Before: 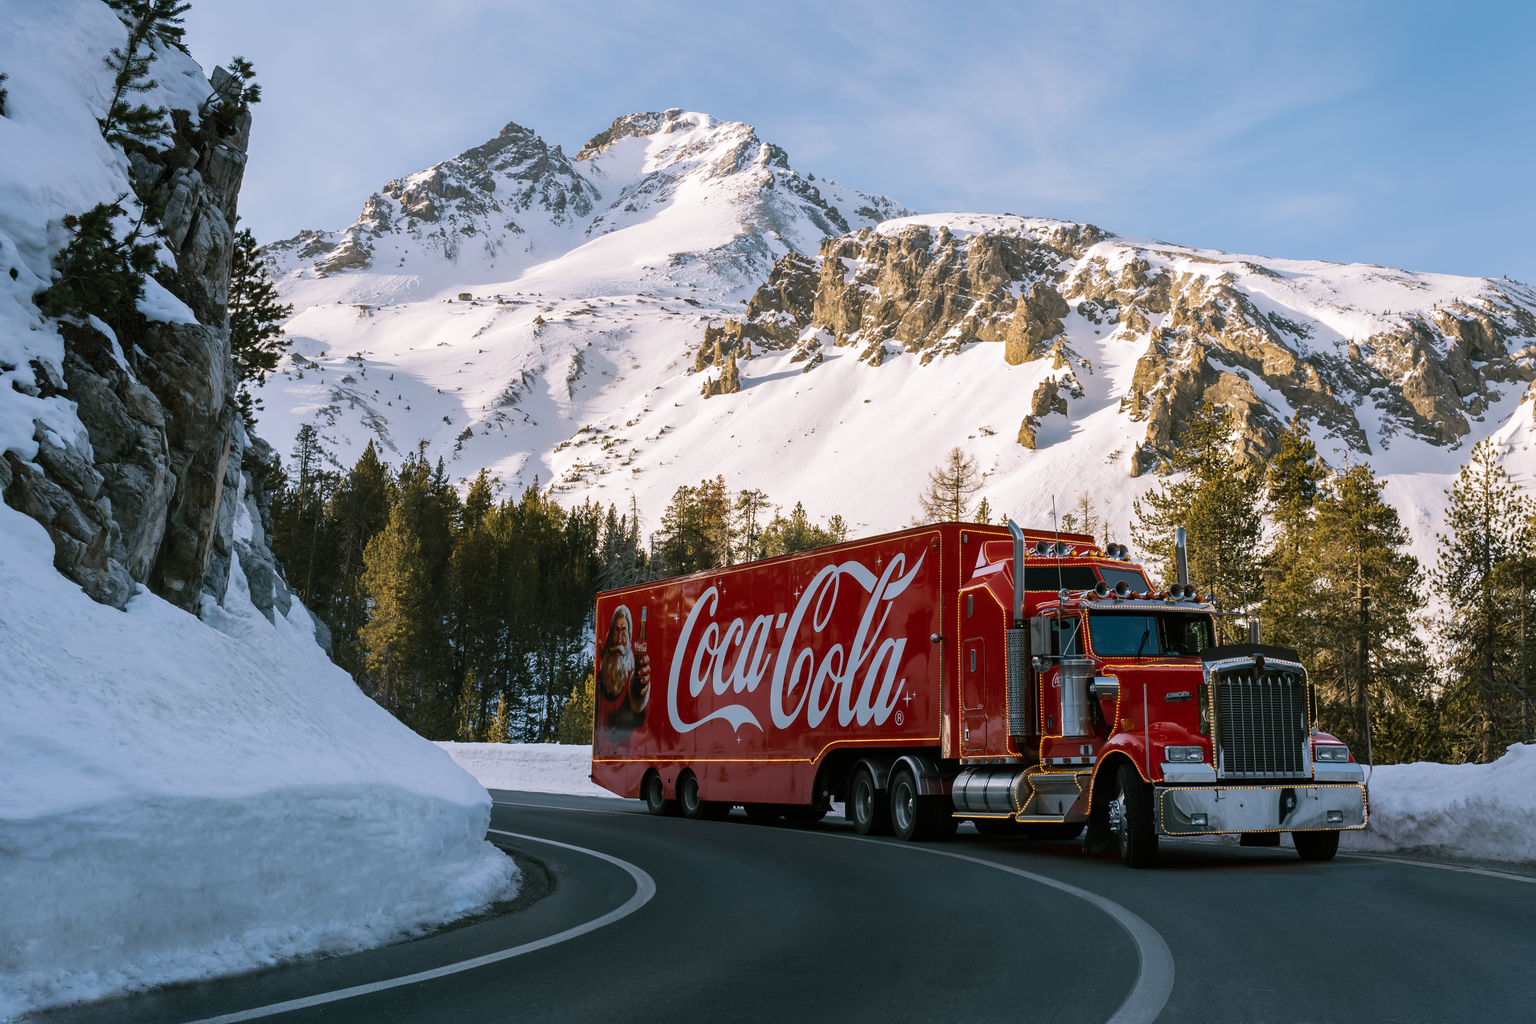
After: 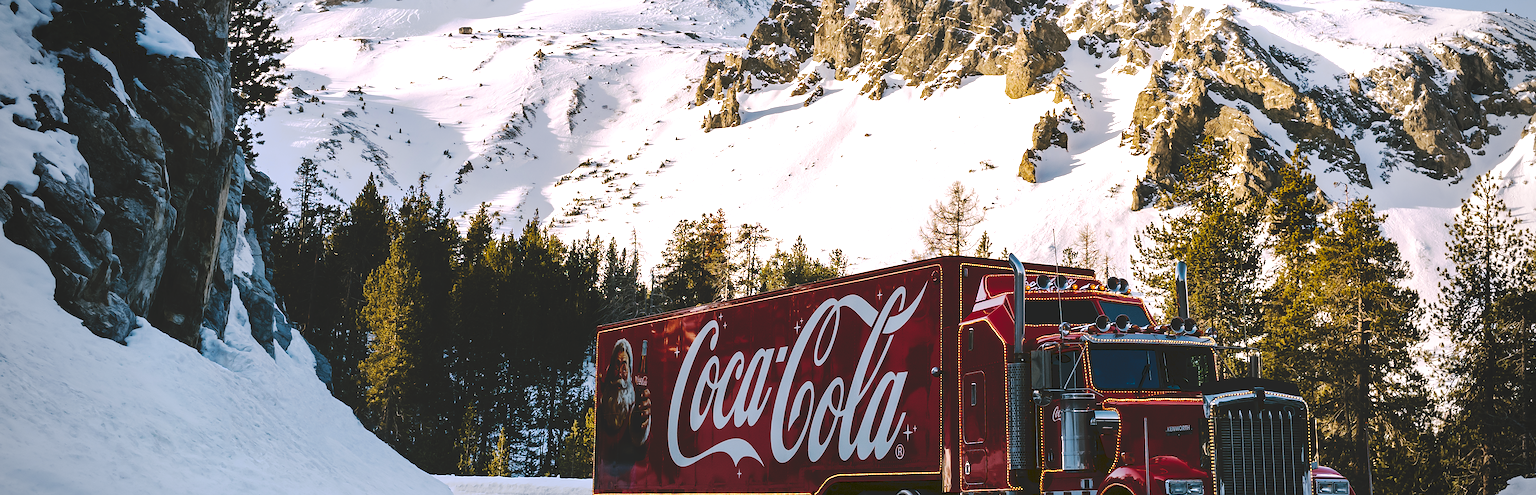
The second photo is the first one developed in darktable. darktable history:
color balance rgb: shadows lift › luminance -20%, power › hue 72.24°, highlights gain › luminance 15%, global offset › hue 171.6°, perceptual saturation grading › highlights -15%, perceptual saturation grading › shadows 25%, global vibrance 30%, contrast 10%
tone curve: curves: ch0 [(0, 0) (0.003, 0.132) (0.011, 0.136) (0.025, 0.14) (0.044, 0.147) (0.069, 0.149) (0.1, 0.156) (0.136, 0.163) (0.177, 0.177) (0.224, 0.2) (0.277, 0.251) (0.335, 0.311) (0.399, 0.387) (0.468, 0.487) (0.543, 0.585) (0.623, 0.675) (0.709, 0.742) (0.801, 0.81) (0.898, 0.867) (1, 1)], preserve colors none
sharpen: on, module defaults
crop and rotate: top 26.056%, bottom 25.543%
vignetting: width/height ratio 1.094
